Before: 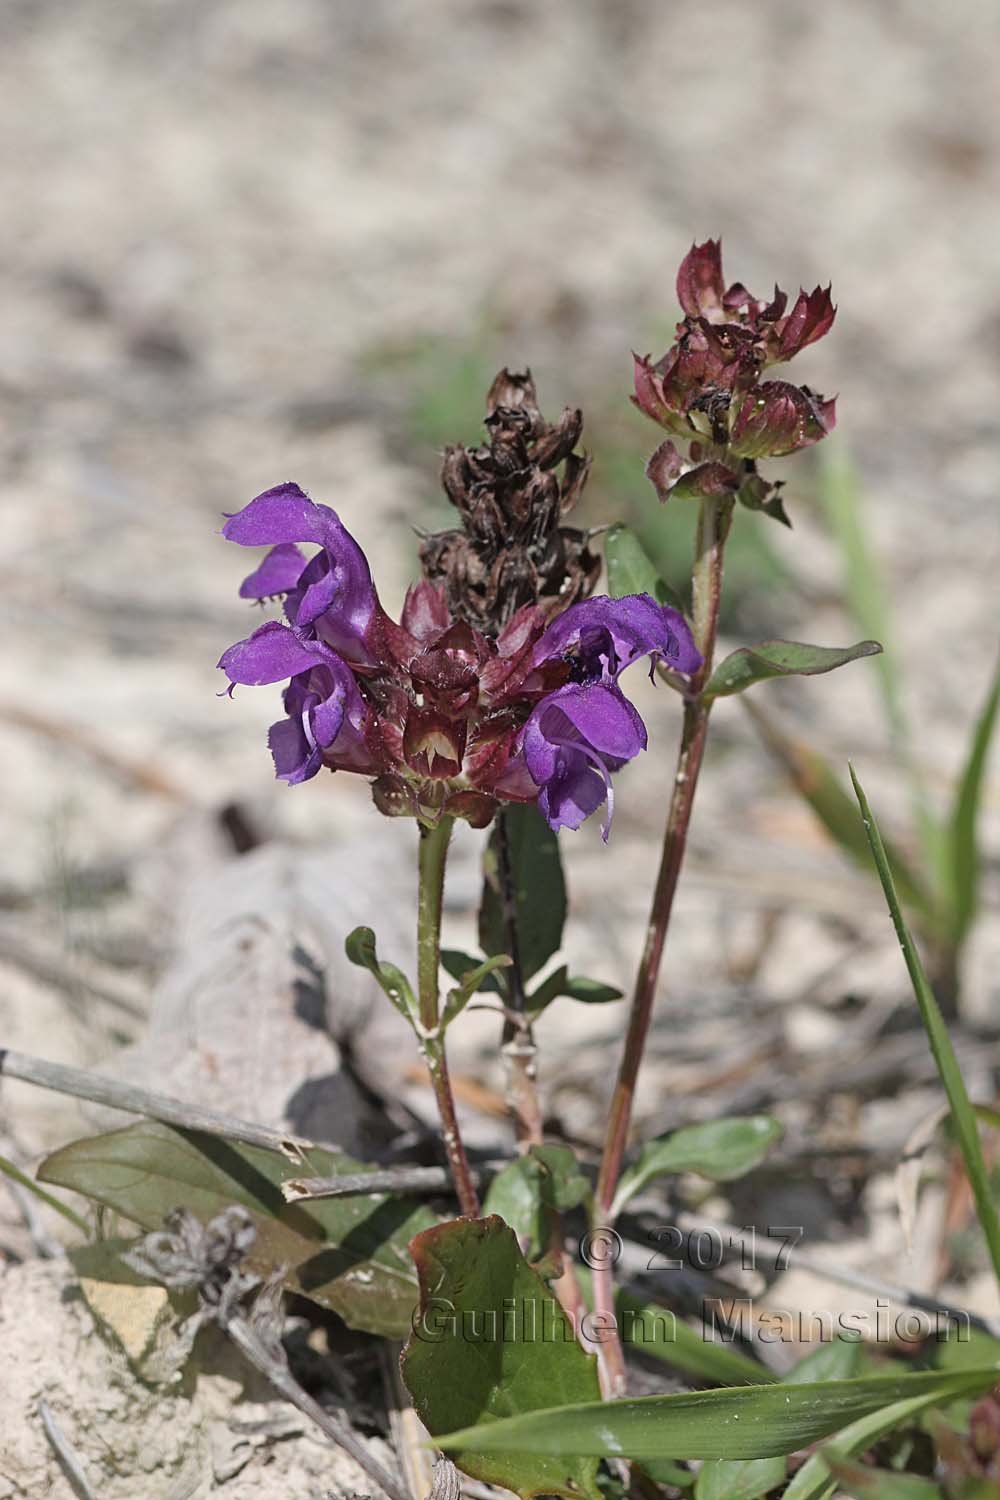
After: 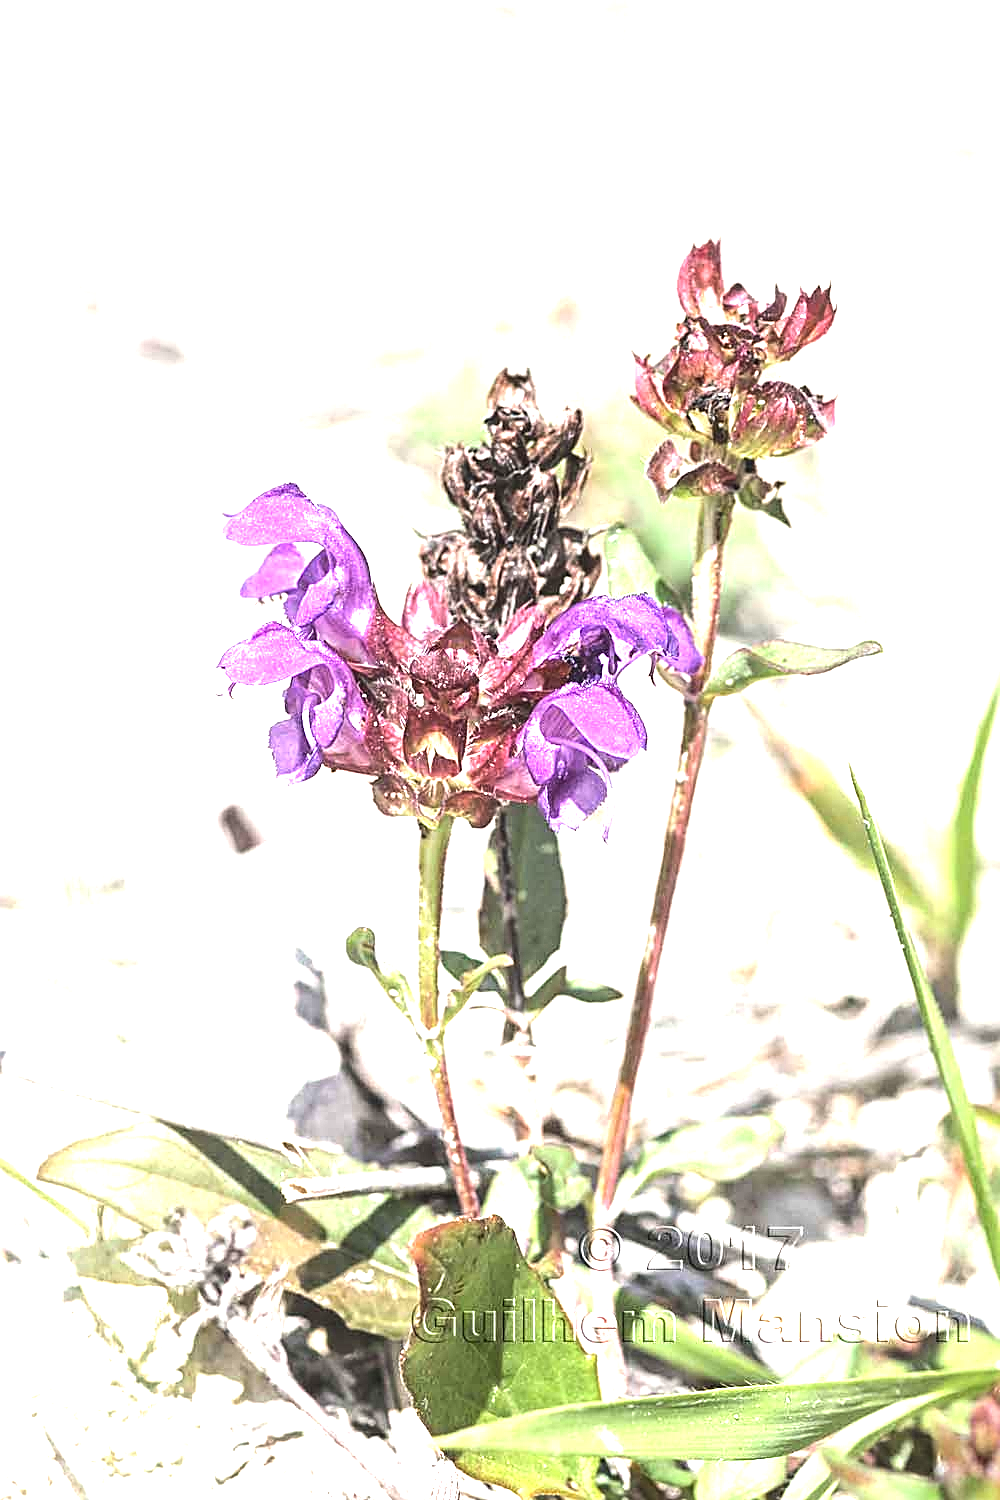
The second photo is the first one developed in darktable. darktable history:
local contrast: on, module defaults
exposure: black level correction 0, exposure 1.68 EV, compensate exposure bias true, compensate highlight preservation false
sharpen: on, module defaults
tone equalizer: -8 EV -0.769 EV, -7 EV -0.705 EV, -6 EV -0.585 EV, -5 EV -0.375 EV, -3 EV 0.391 EV, -2 EV 0.6 EV, -1 EV 0.678 EV, +0 EV 0.749 EV, smoothing diameter 2.11%, edges refinement/feathering 20.9, mask exposure compensation -1.57 EV, filter diffusion 5
